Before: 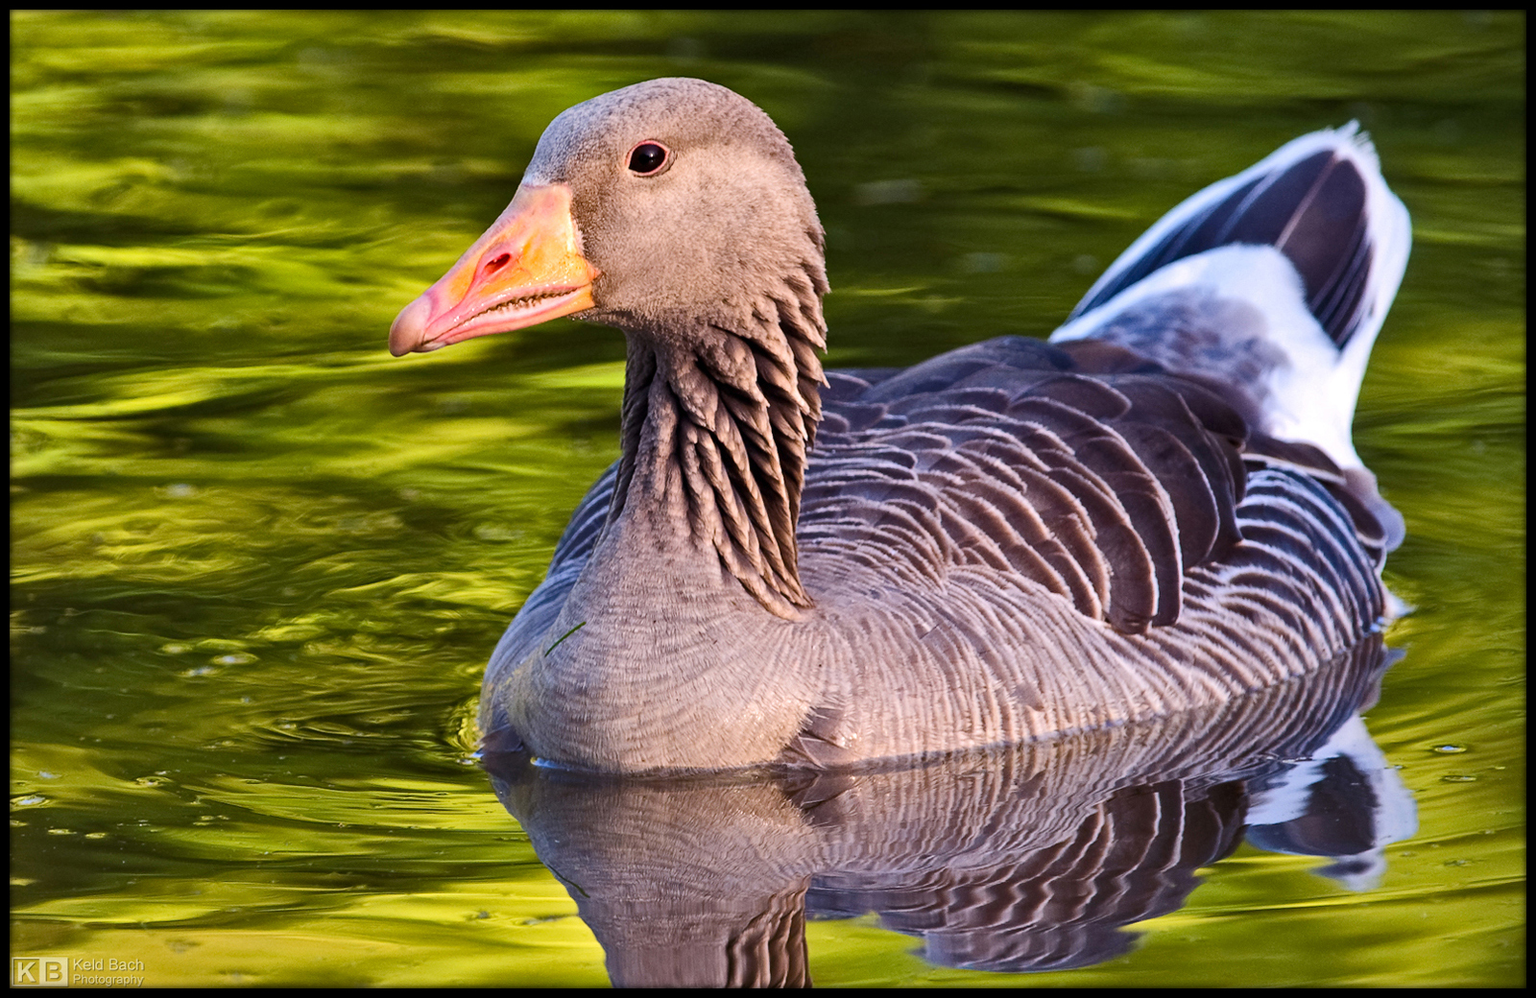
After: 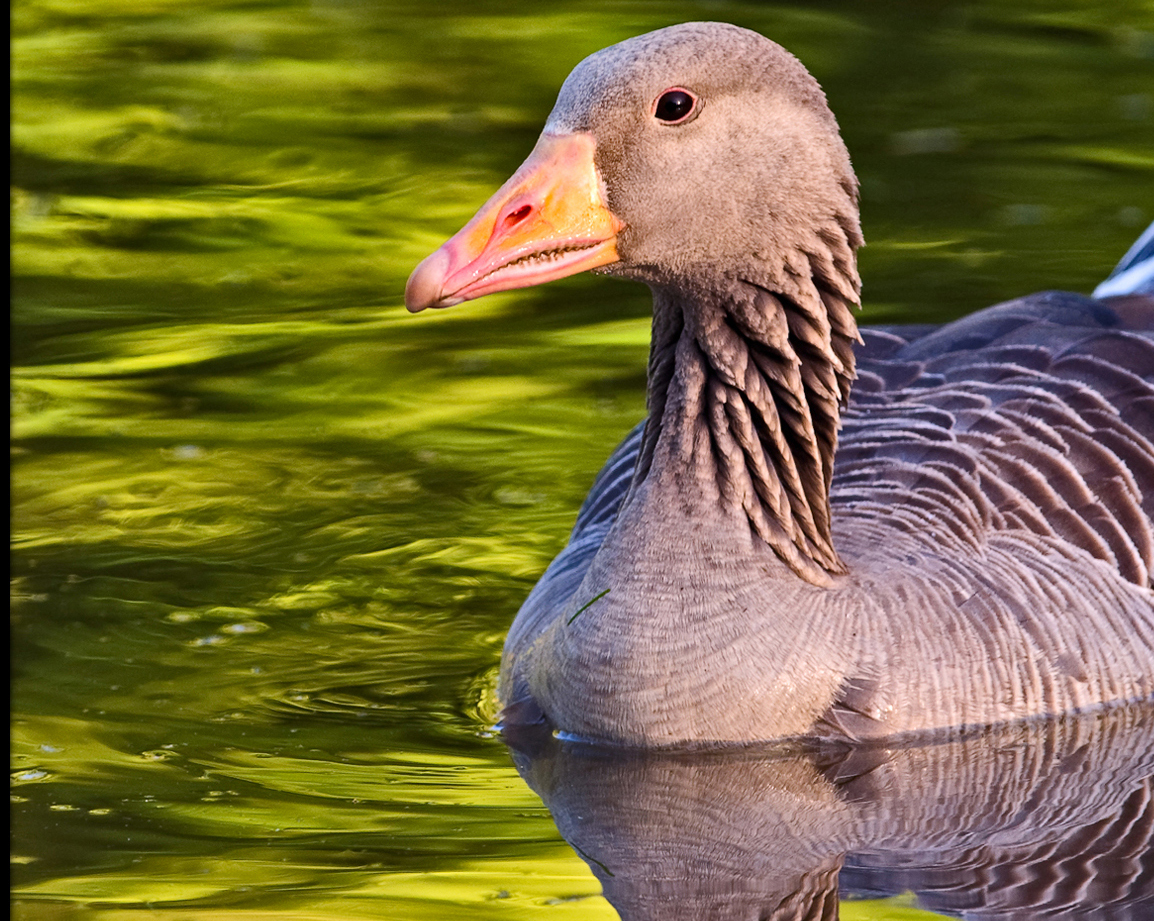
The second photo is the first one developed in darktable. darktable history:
crop: top 5.755%, right 27.842%, bottom 5.606%
